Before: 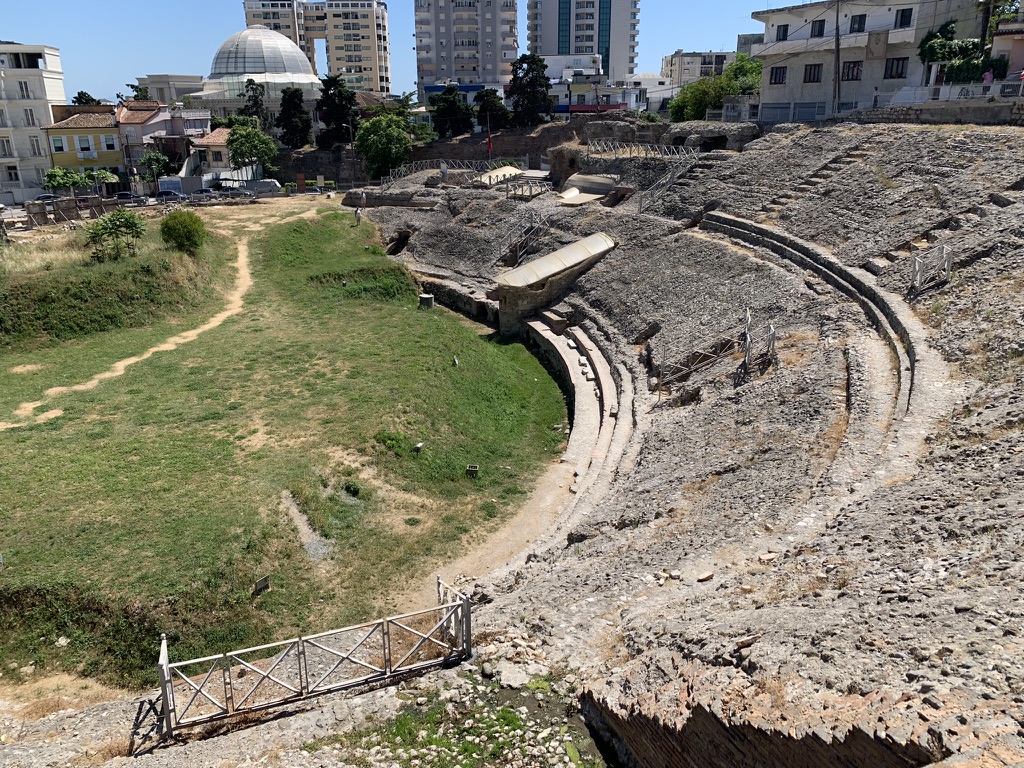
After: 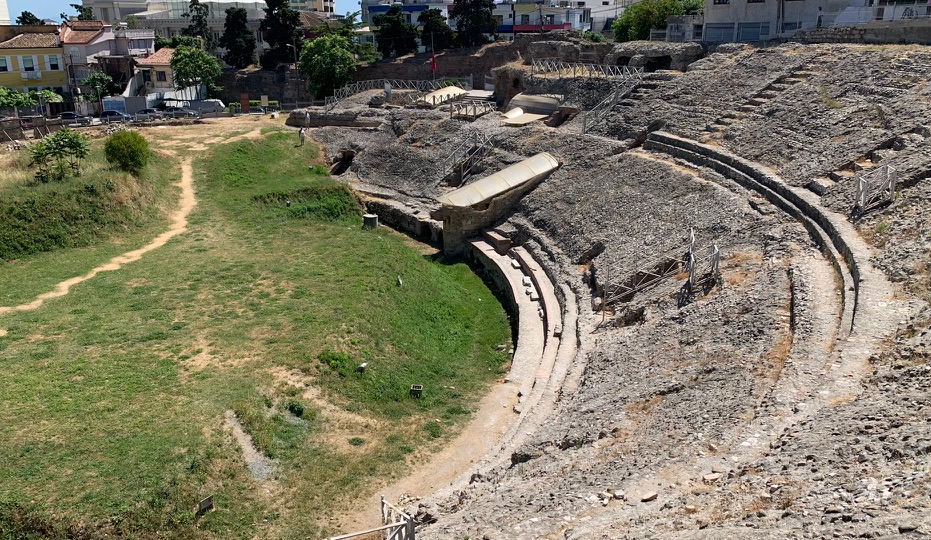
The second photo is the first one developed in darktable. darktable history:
crop: left 5.486%, top 10.443%, right 3.587%, bottom 19.12%
